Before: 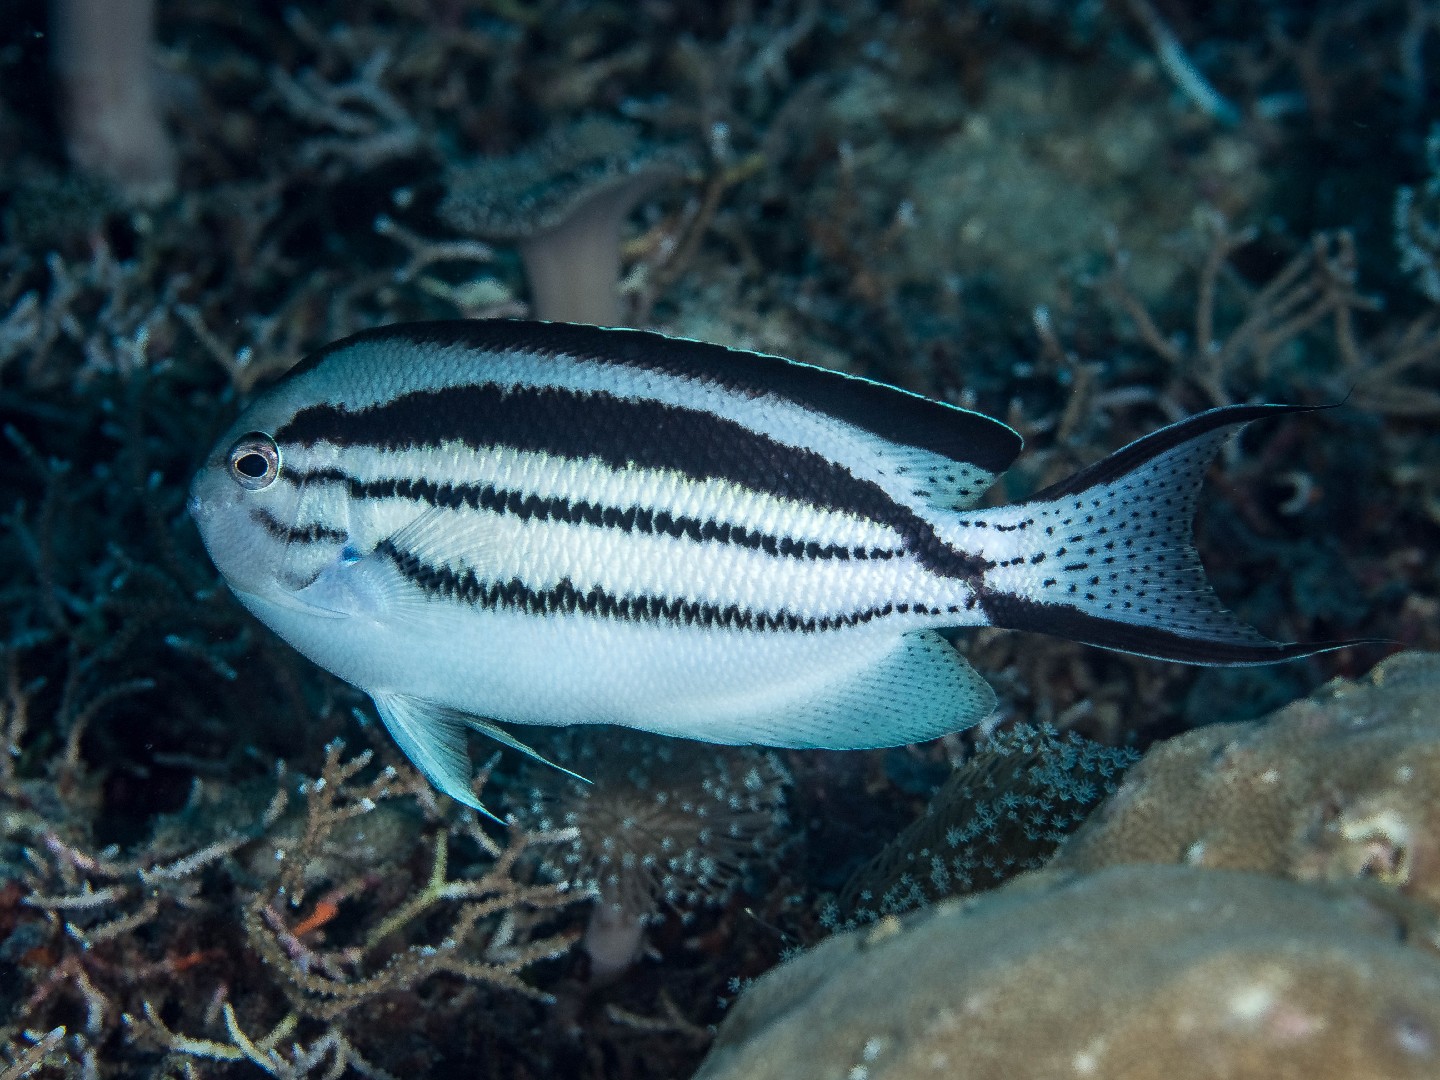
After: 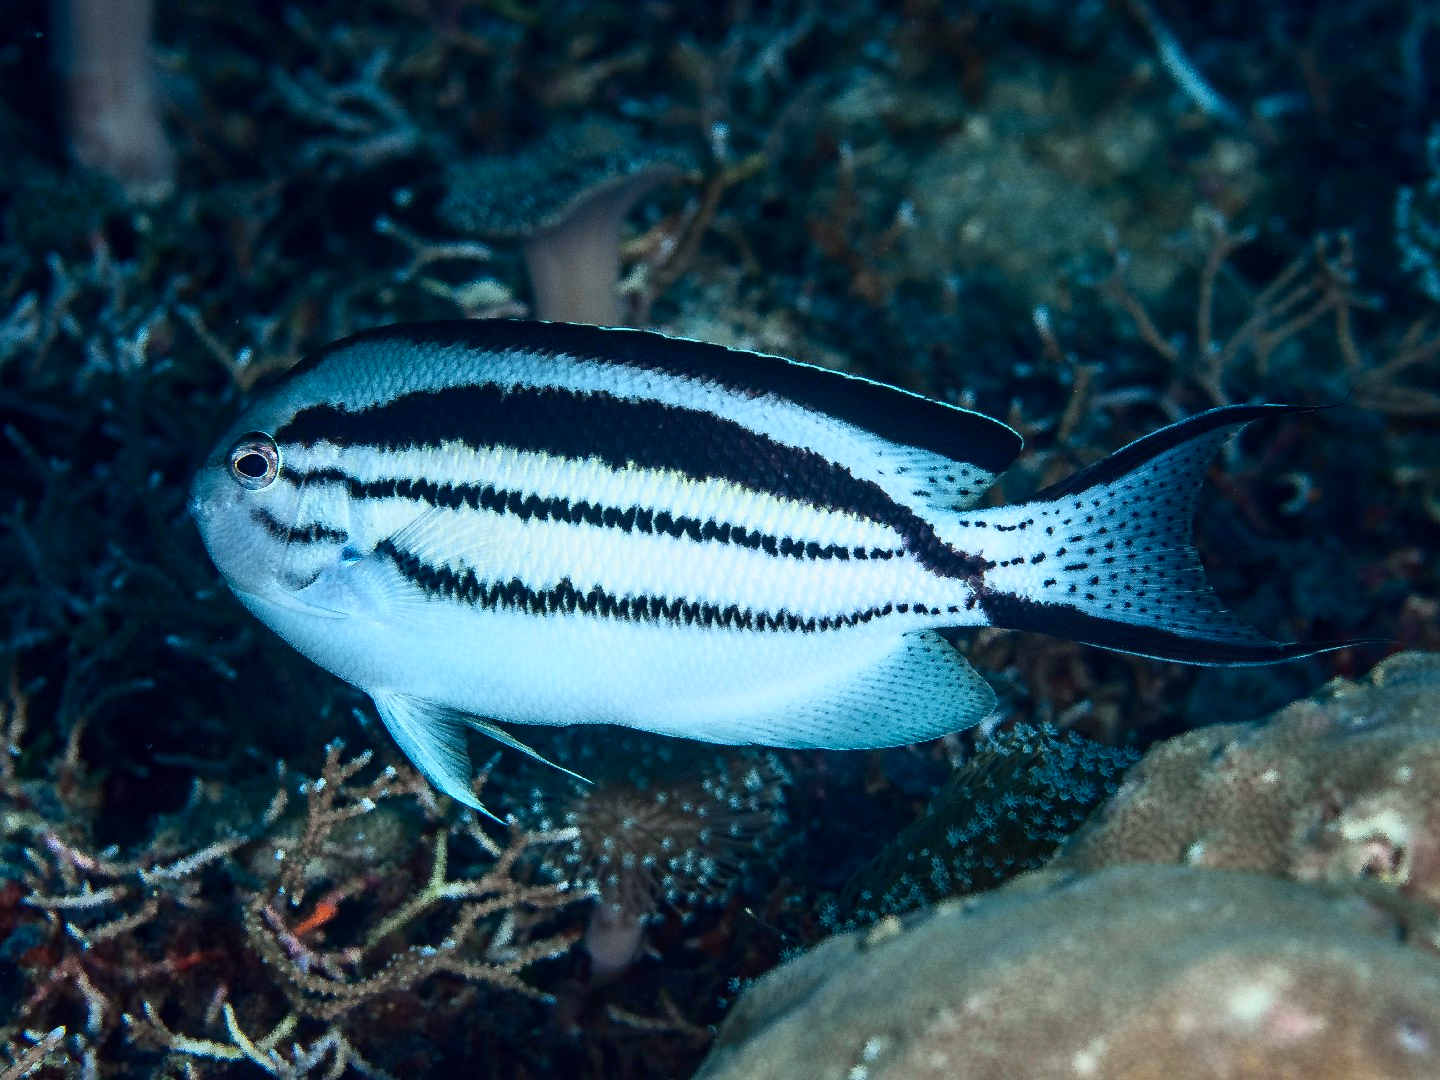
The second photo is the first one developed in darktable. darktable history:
tone curve: curves: ch0 [(0, 0.001) (0.139, 0.096) (0.311, 0.278) (0.495, 0.531) (0.718, 0.816) (0.841, 0.909) (1, 0.967)]; ch1 [(0, 0) (0.272, 0.249) (0.388, 0.385) (0.469, 0.456) (0.495, 0.497) (0.538, 0.554) (0.578, 0.605) (0.707, 0.778) (1, 1)]; ch2 [(0, 0) (0.125, 0.089) (0.353, 0.329) (0.443, 0.408) (0.502, 0.499) (0.557, 0.542) (0.608, 0.635) (1, 1)], color space Lab, independent channels, preserve colors none
